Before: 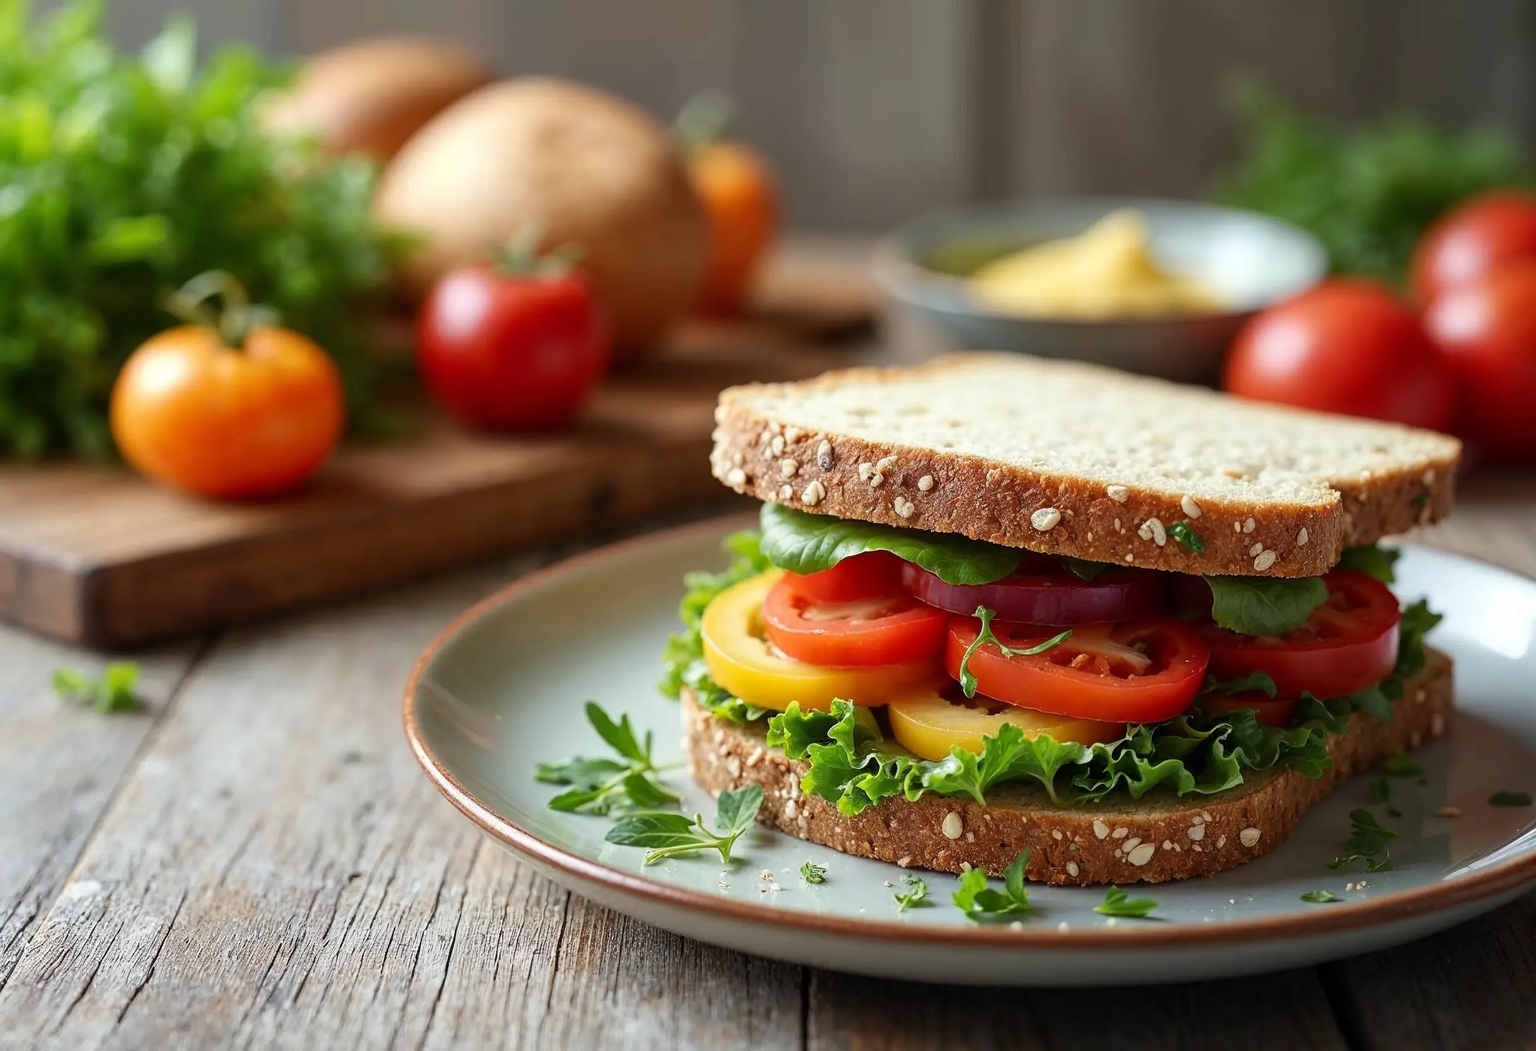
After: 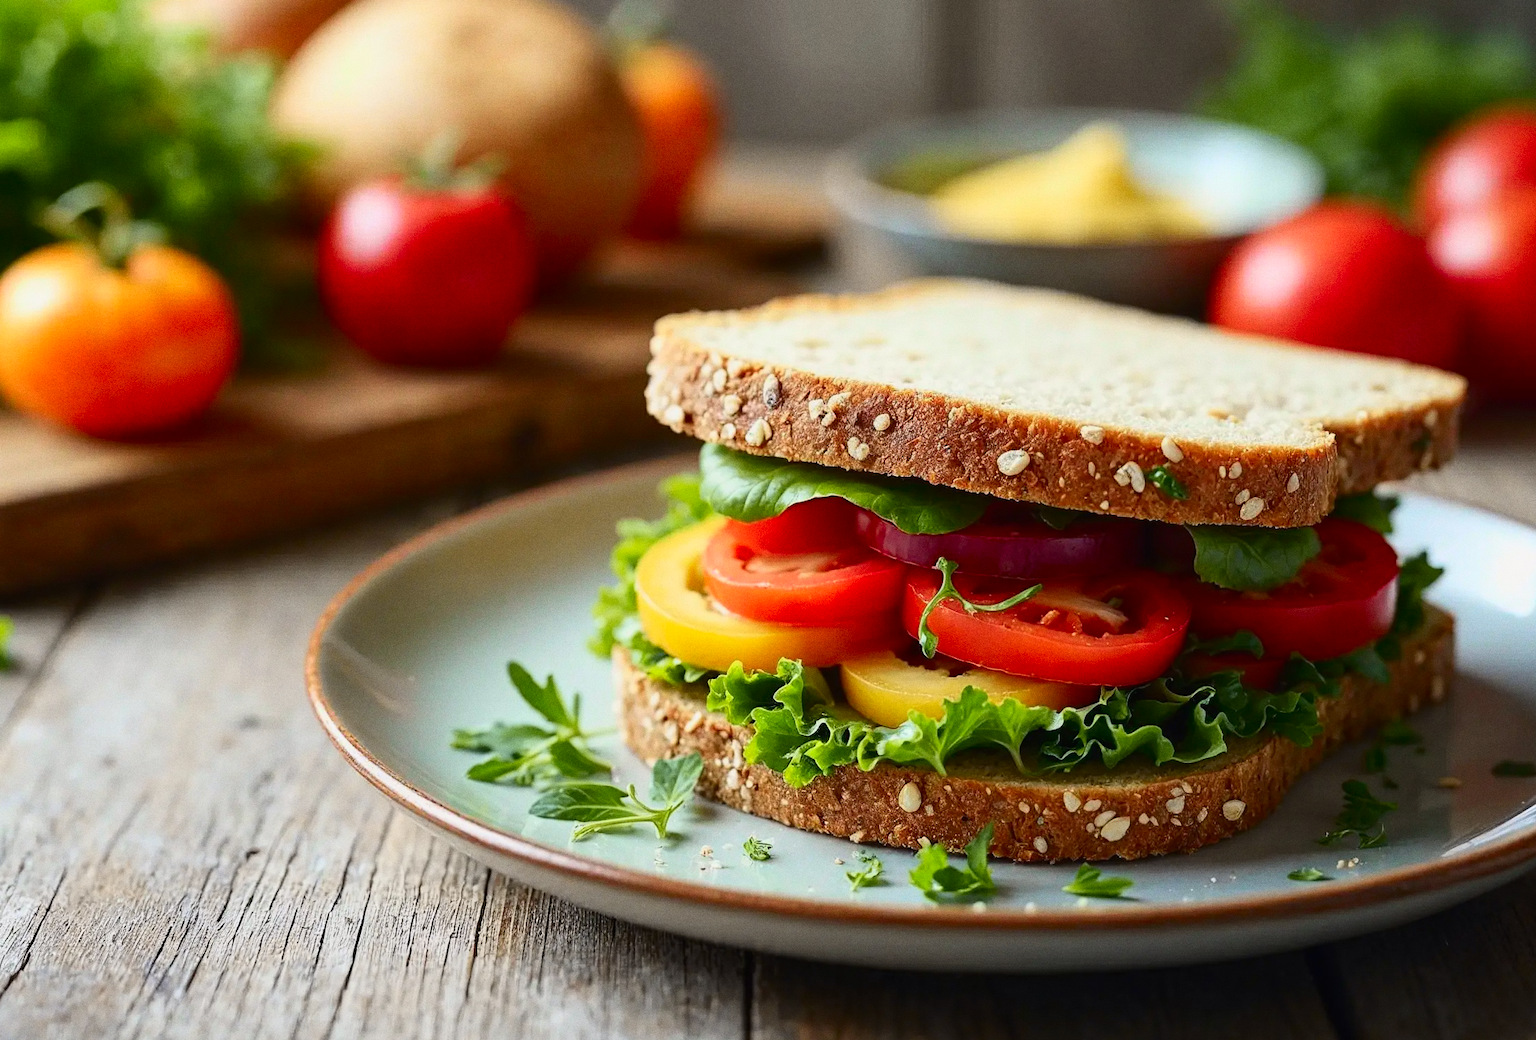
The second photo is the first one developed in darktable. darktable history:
crop and rotate: left 8.262%, top 9.226%
tone curve: curves: ch0 [(0, 0.011) (0.139, 0.106) (0.295, 0.271) (0.499, 0.523) (0.739, 0.782) (0.857, 0.879) (1, 0.967)]; ch1 [(0, 0) (0.272, 0.249) (0.388, 0.385) (0.469, 0.456) (0.495, 0.497) (0.524, 0.518) (0.602, 0.623) (0.725, 0.779) (1, 1)]; ch2 [(0, 0) (0.125, 0.089) (0.353, 0.329) (0.443, 0.408) (0.502, 0.499) (0.548, 0.549) (0.608, 0.635) (1, 1)], color space Lab, independent channels, preserve colors none
rotate and perspective: rotation 0.174°, lens shift (vertical) 0.013, lens shift (horizontal) 0.019, shear 0.001, automatic cropping original format, crop left 0.007, crop right 0.991, crop top 0.016, crop bottom 0.997
grain: coarseness 0.09 ISO
